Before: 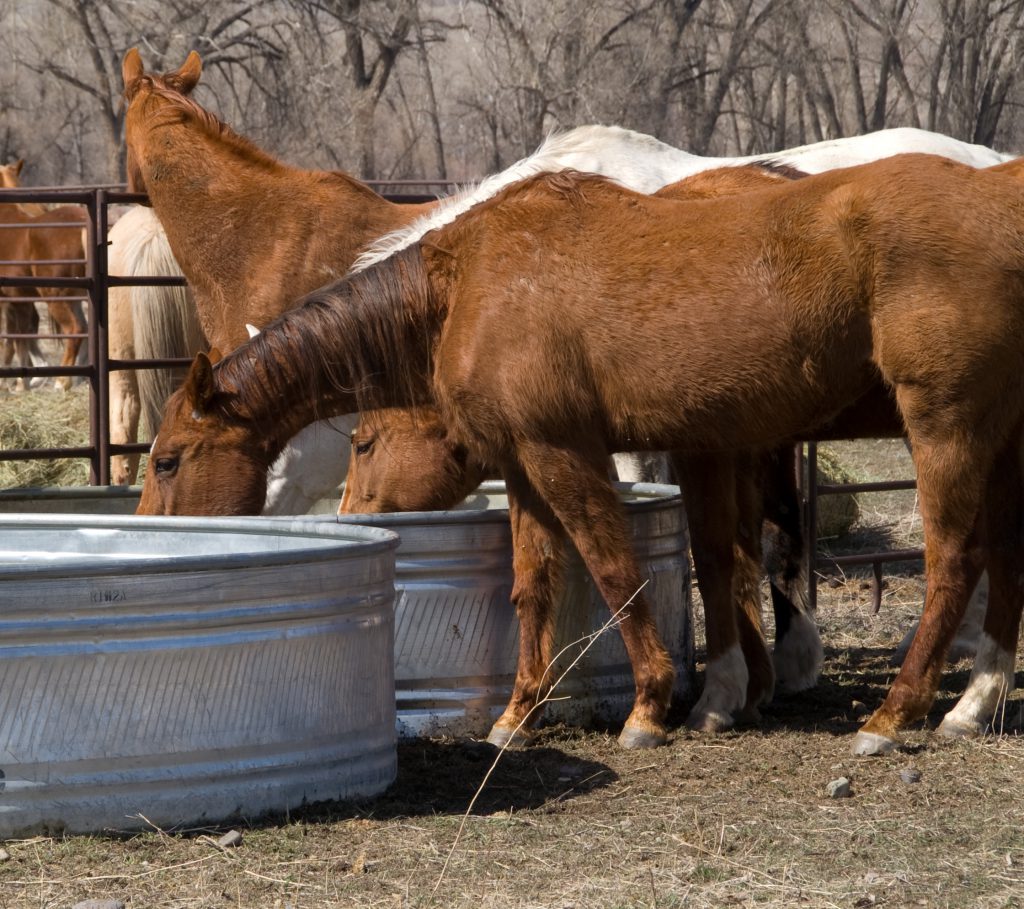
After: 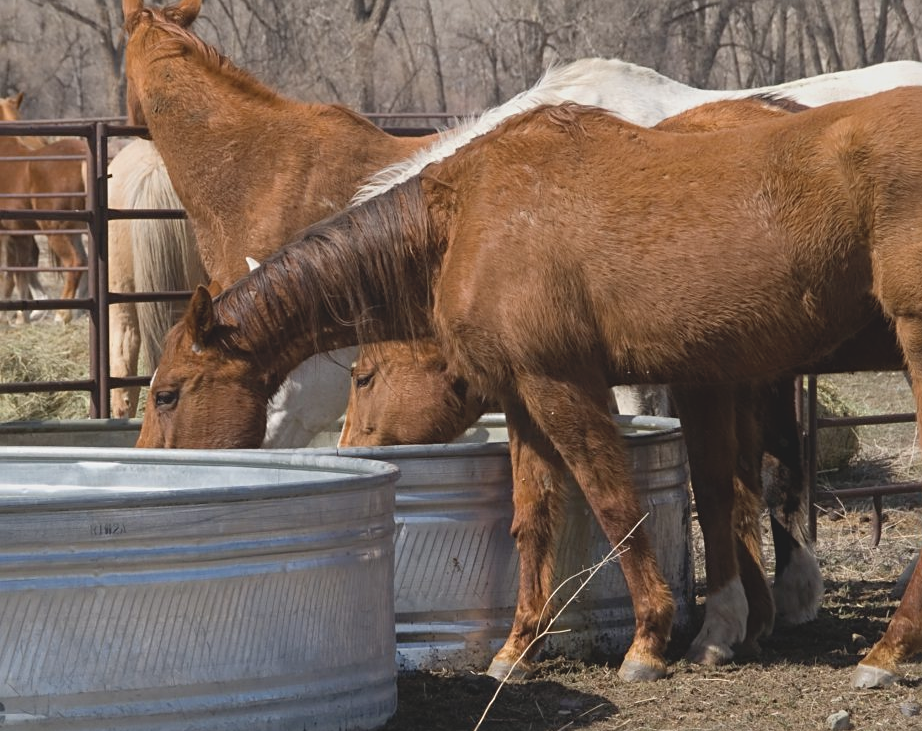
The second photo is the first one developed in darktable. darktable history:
crop: top 7.436%, right 9.882%, bottom 12.099%
sharpen: radius 2.512, amount 0.34
contrast brightness saturation: contrast -0.166, brightness 0.054, saturation -0.134
